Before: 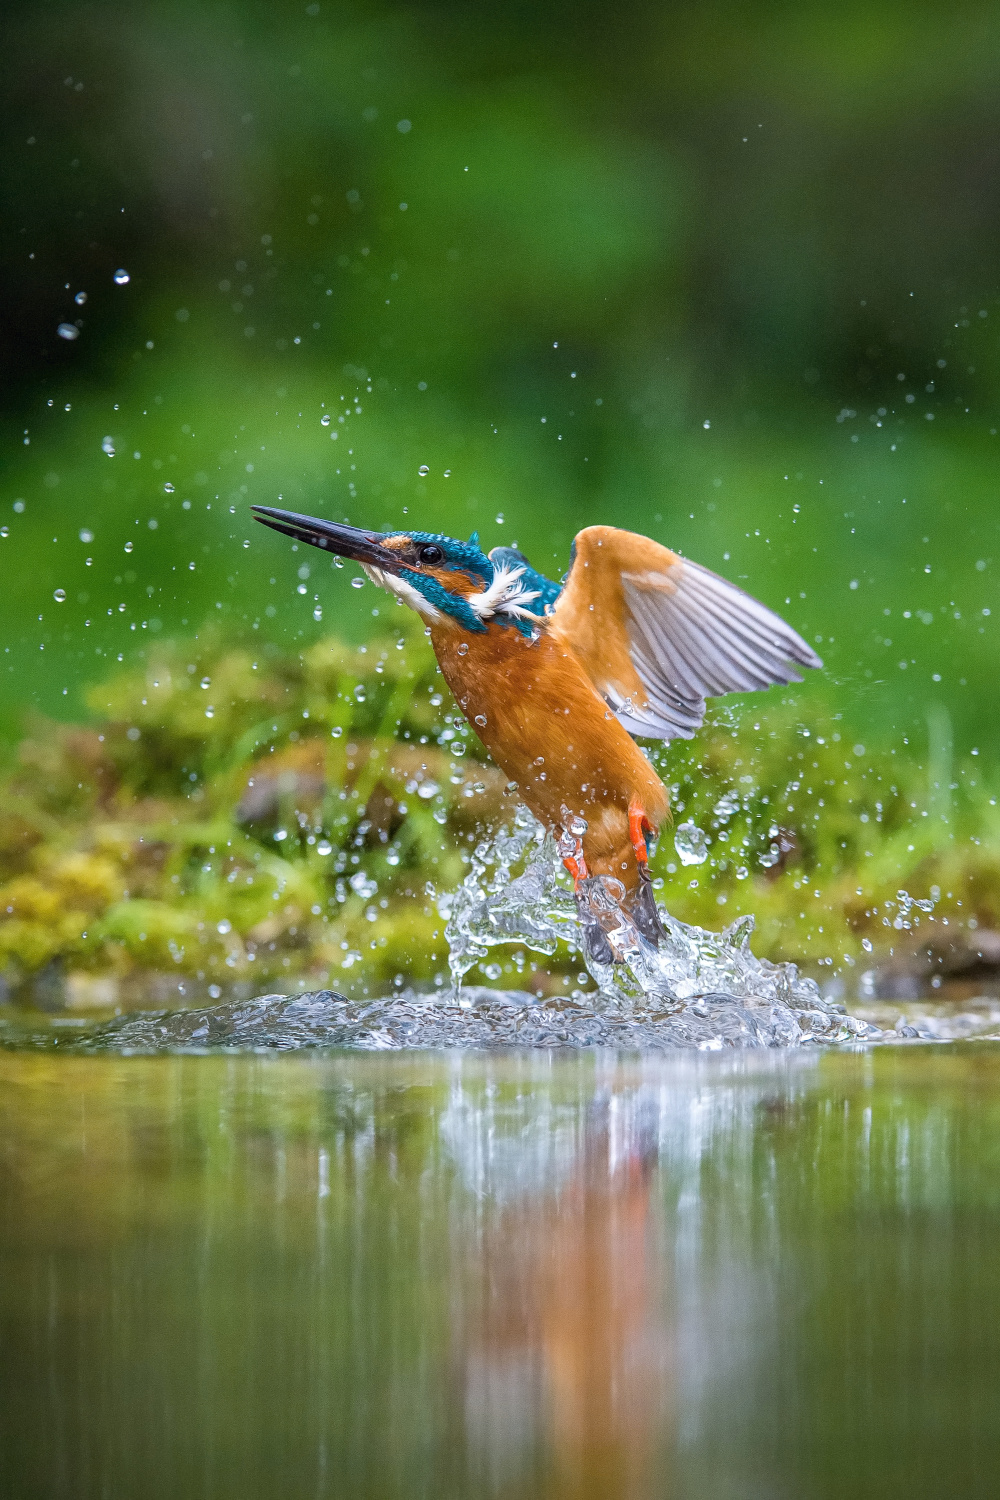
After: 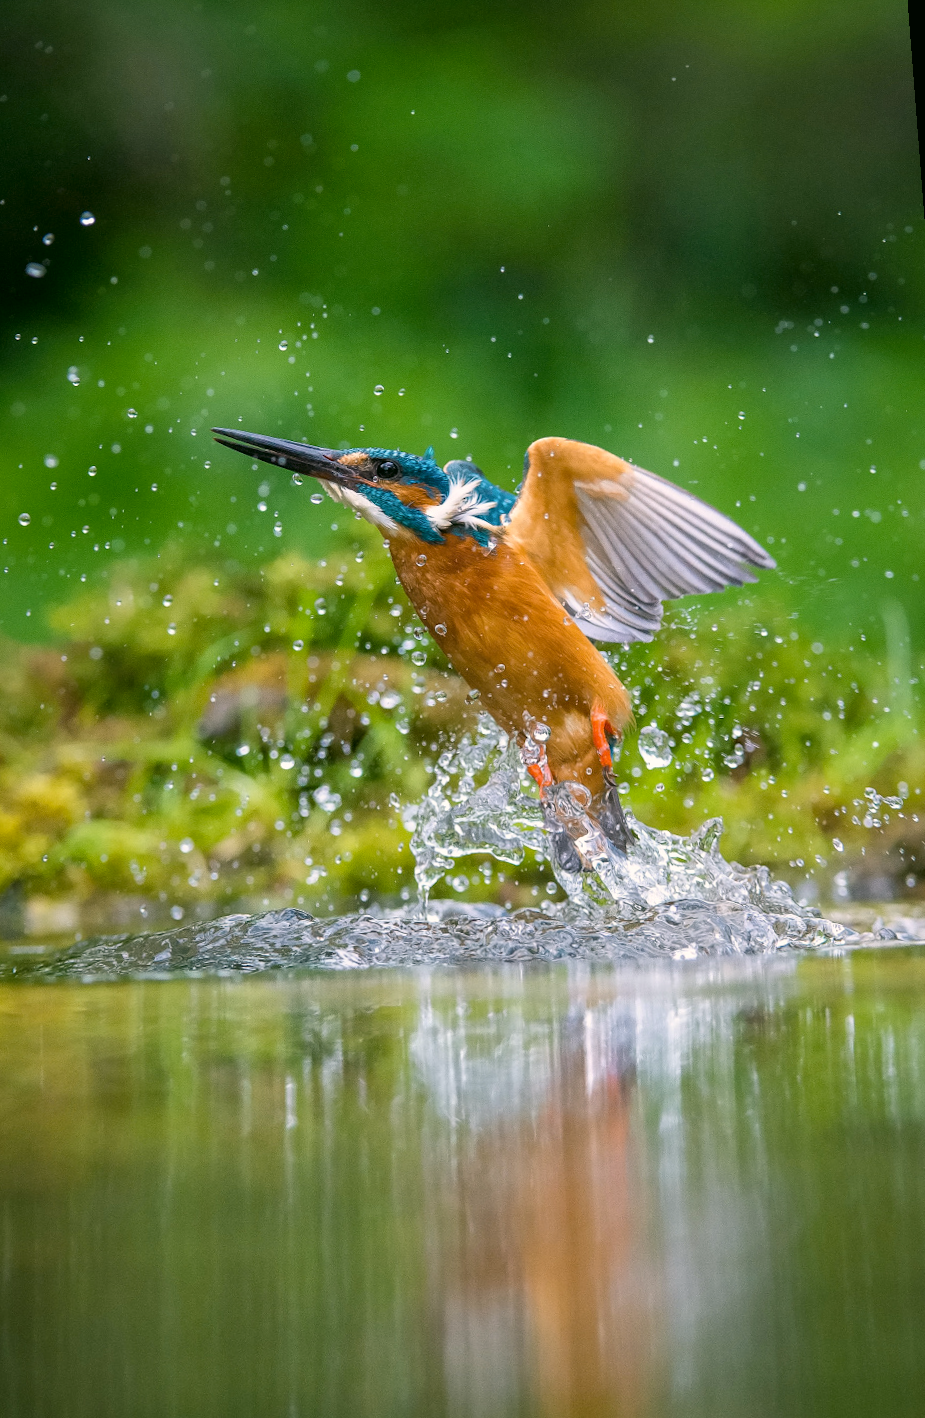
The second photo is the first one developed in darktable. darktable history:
rotate and perspective: rotation -1.68°, lens shift (vertical) -0.146, crop left 0.049, crop right 0.912, crop top 0.032, crop bottom 0.96
color correction: highlights a* 4.02, highlights b* 4.98, shadows a* -7.55, shadows b* 4.98
